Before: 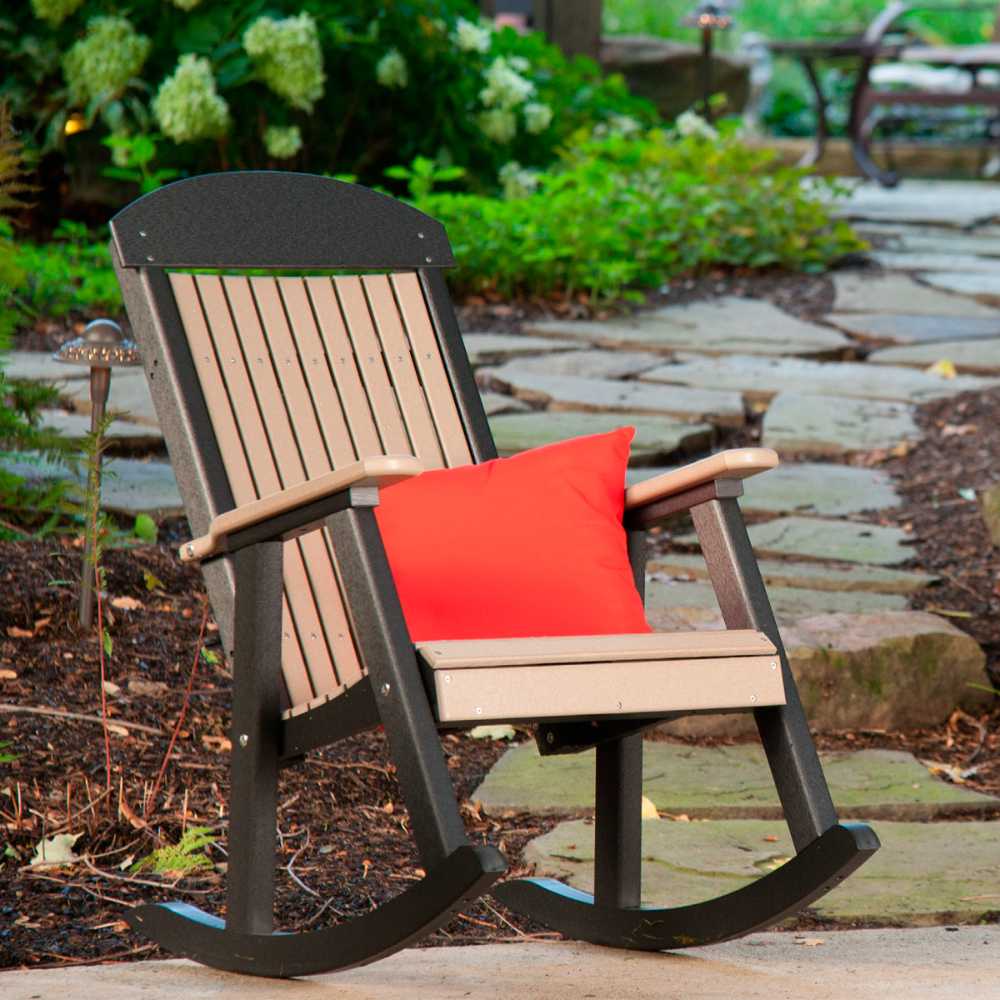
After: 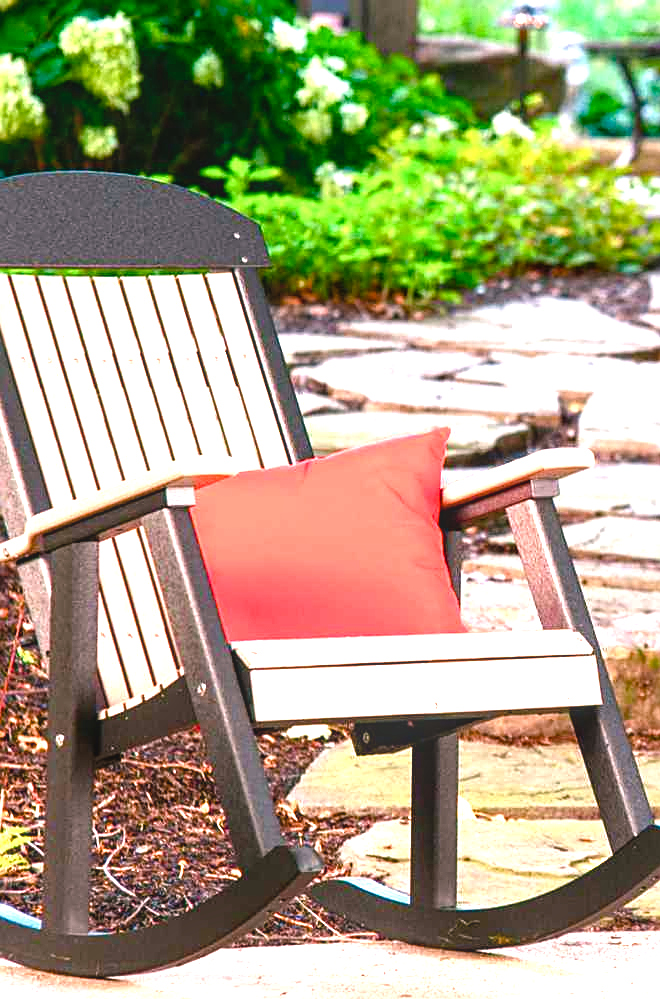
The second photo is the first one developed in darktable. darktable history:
exposure: exposure 1.223 EV, compensate highlight preservation false
crop and rotate: left 18.442%, right 15.508%
sharpen: on, module defaults
white balance: red 1.05, blue 1.072
local contrast: detail 115%
tone equalizer: on, module defaults
color balance rgb: shadows lift › chroma 1%, shadows lift › hue 217.2°, power › hue 310.8°, highlights gain › chroma 2%, highlights gain › hue 44.4°, global offset › luminance 0.25%, global offset › hue 171.6°, perceptual saturation grading › global saturation 14.09%, perceptual saturation grading › highlights -30%, perceptual saturation grading › shadows 50.67%, global vibrance 25%, contrast 20%
